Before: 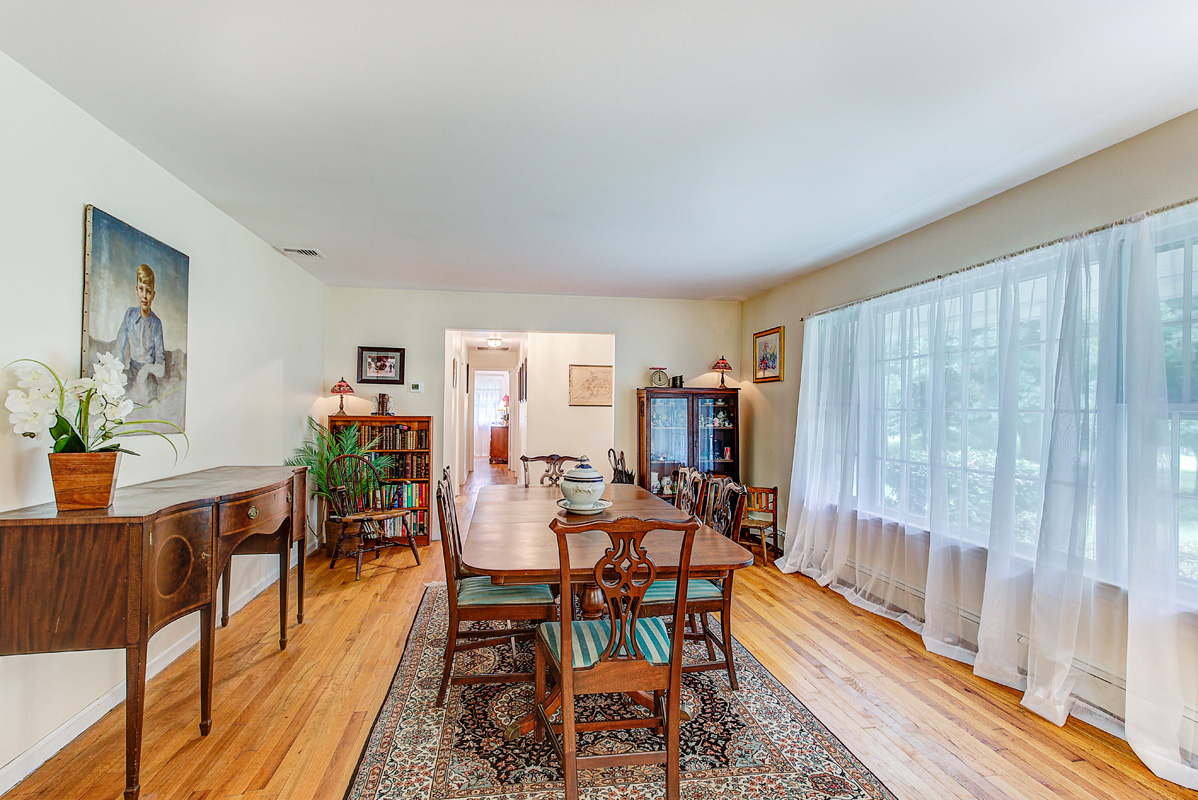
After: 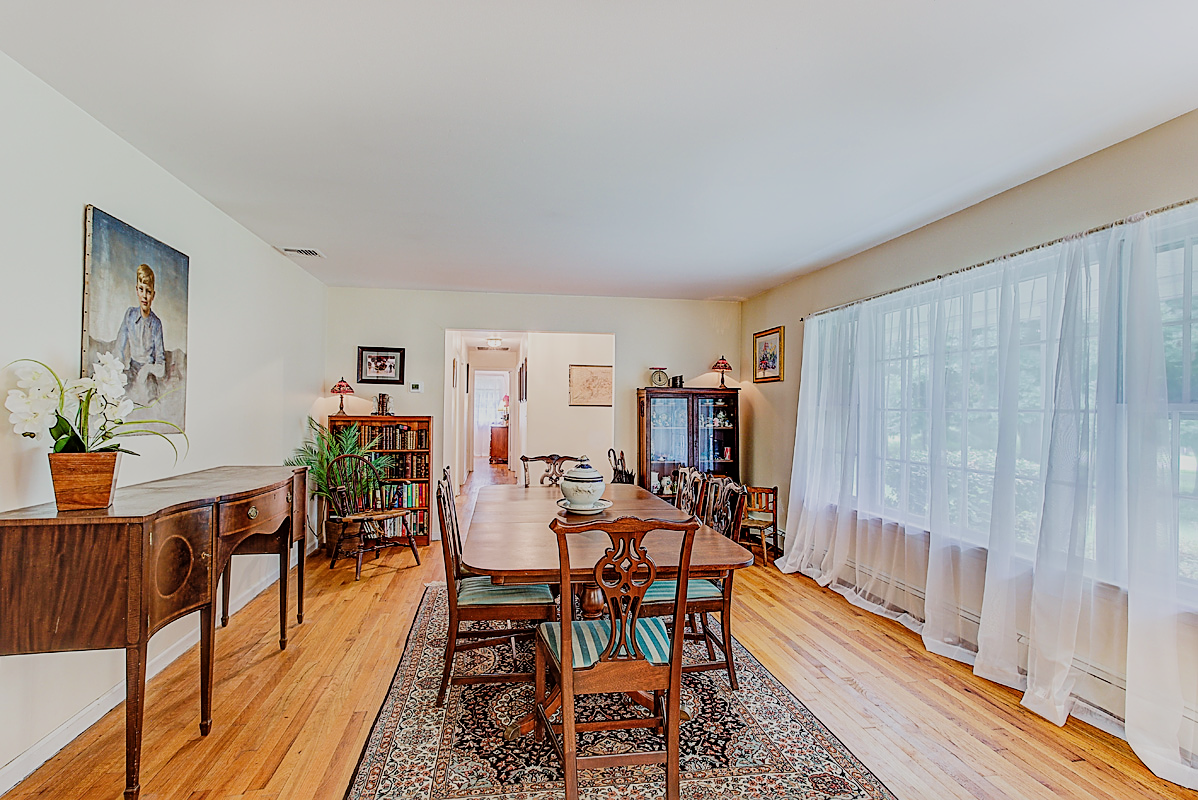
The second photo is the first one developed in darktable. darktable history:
sharpen: on, module defaults
filmic rgb: black relative exposure -7.65 EV, white relative exposure 4.56 EV, hardness 3.61, contrast 1.106
color balance: mode lift, gamma, gain (sRGB), lift [1, 1.049, 1, 1]
